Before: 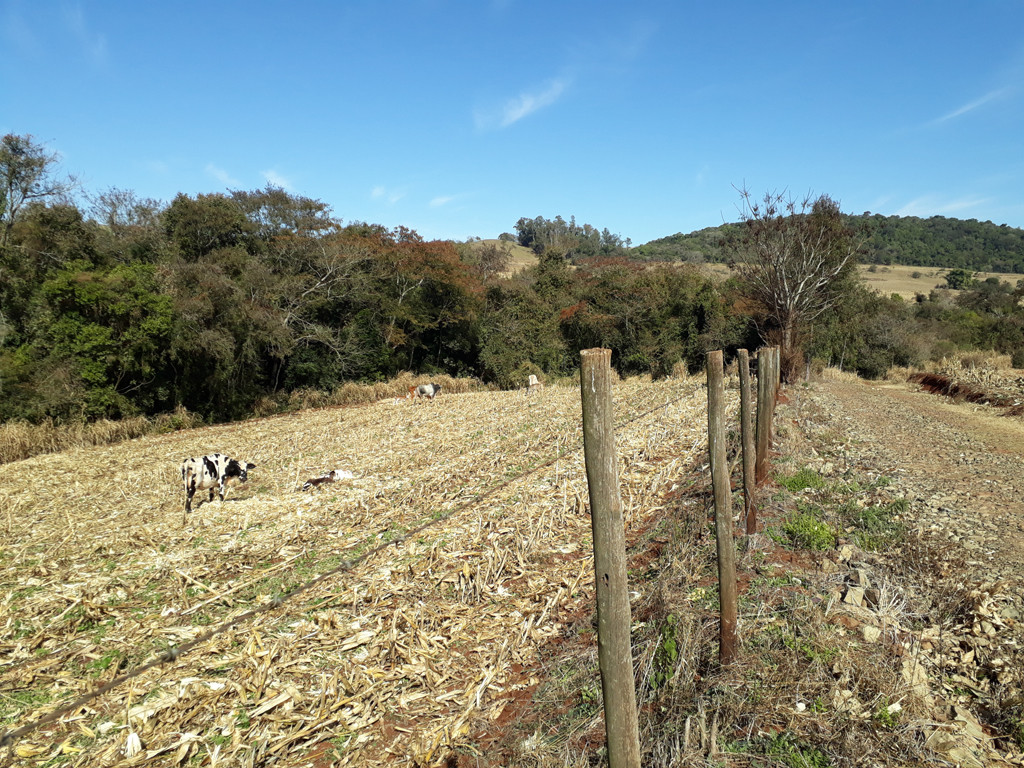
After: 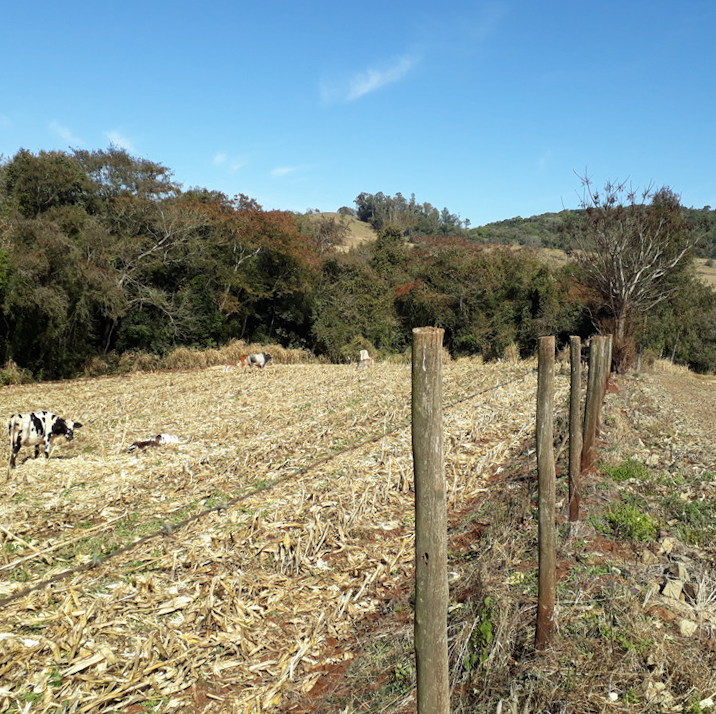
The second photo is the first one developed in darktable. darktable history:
crop and rotate: angle -3.23°, left 14.061%, top 0.02%, right 10.878%, bottom 0.086%
